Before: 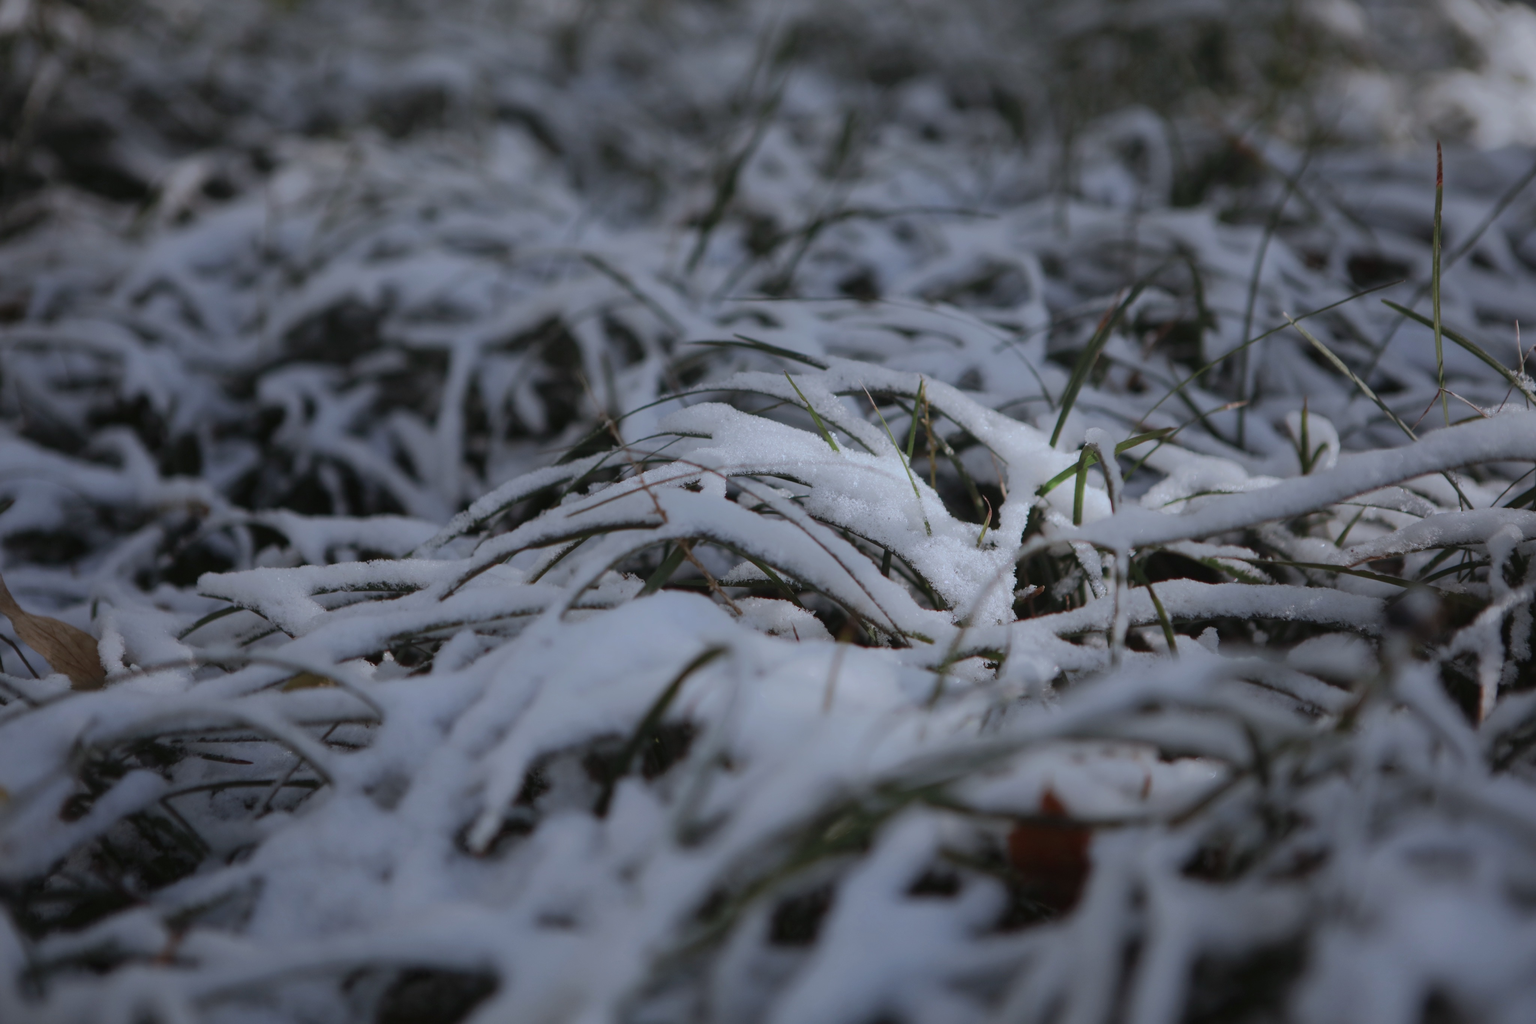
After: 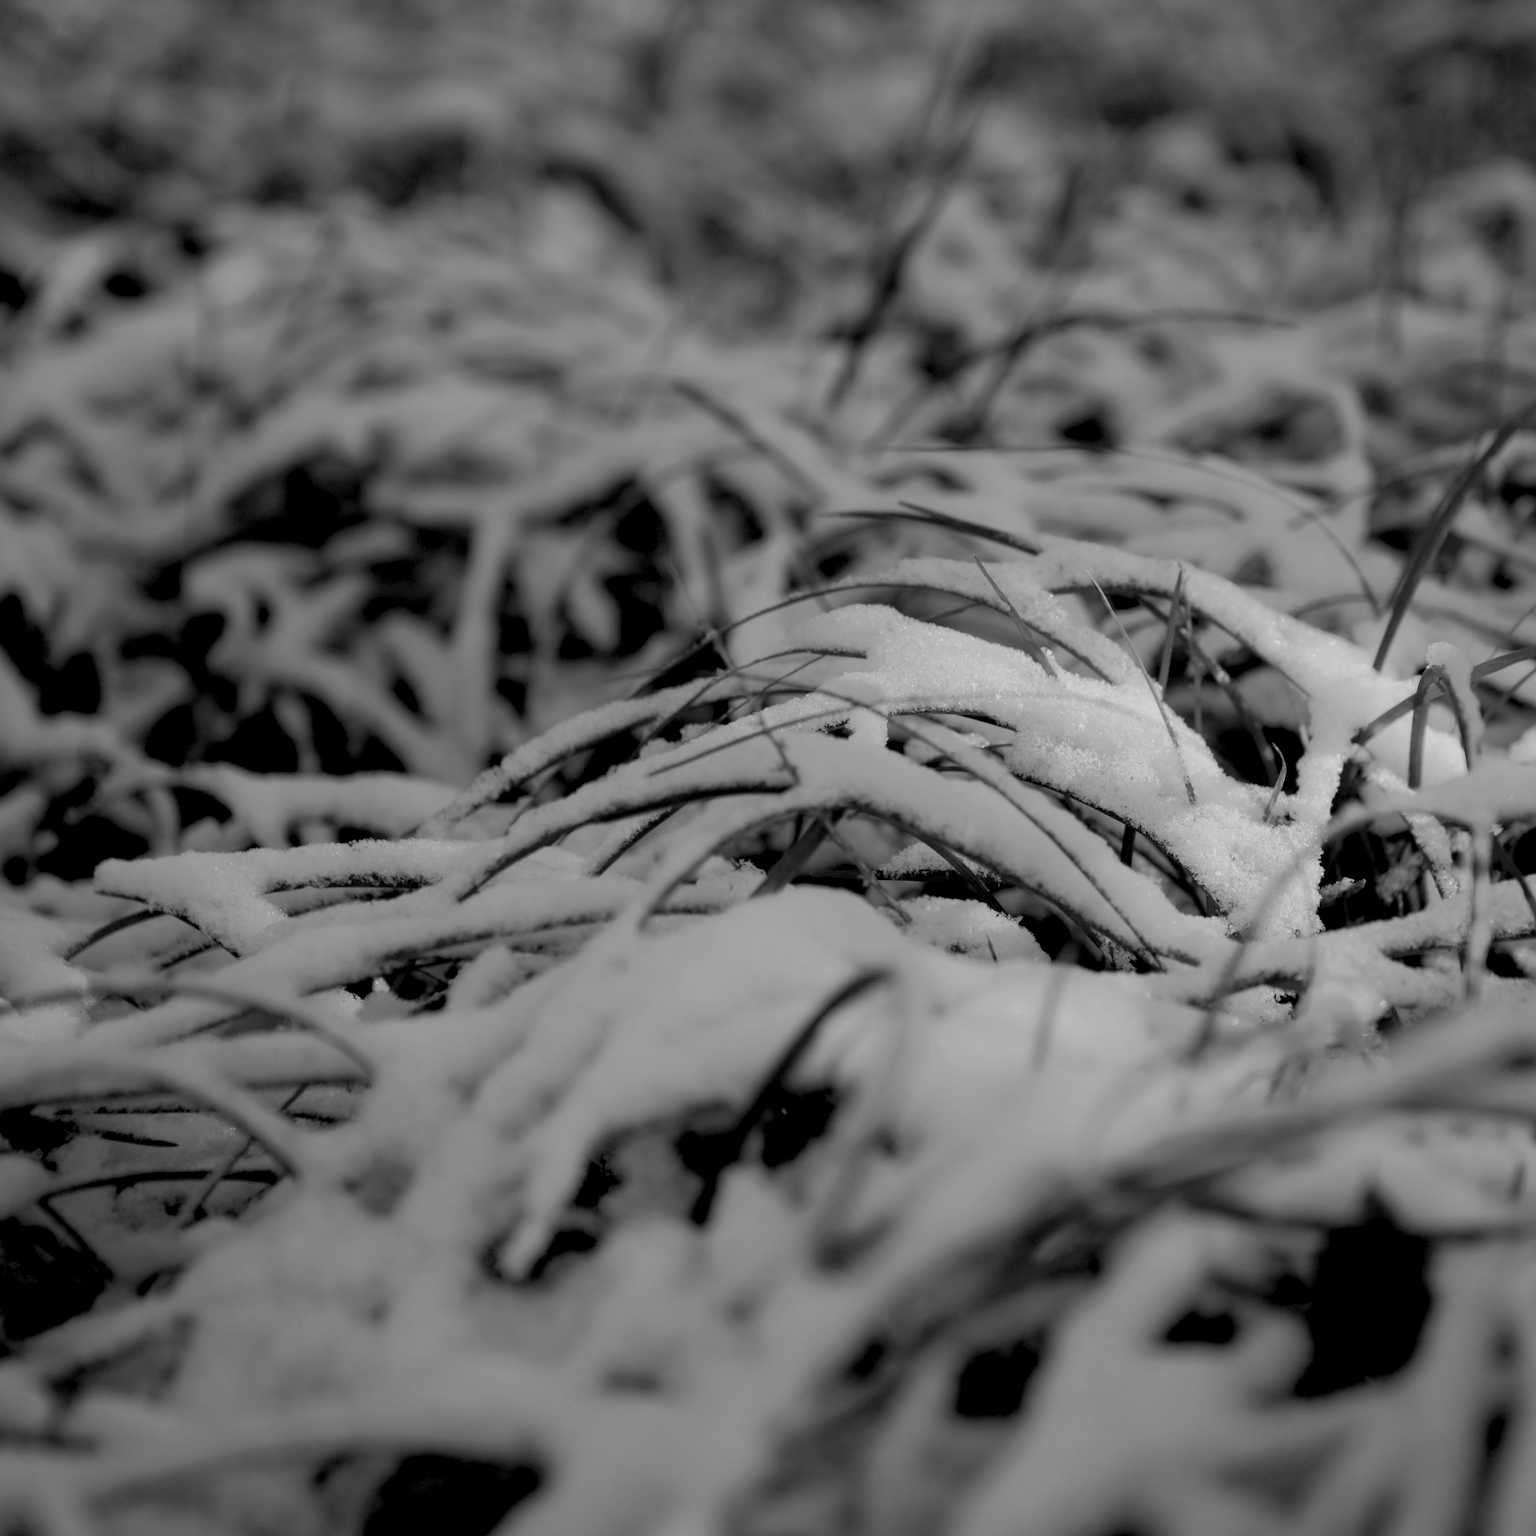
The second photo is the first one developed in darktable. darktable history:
rgb levels: levels [[0.013, 0.434, 0.89], [0, 0.5, 1], [0, 0.5, 1]]
monochrome: size 1
crop and rotate: left 8.786%, right 24.548%
